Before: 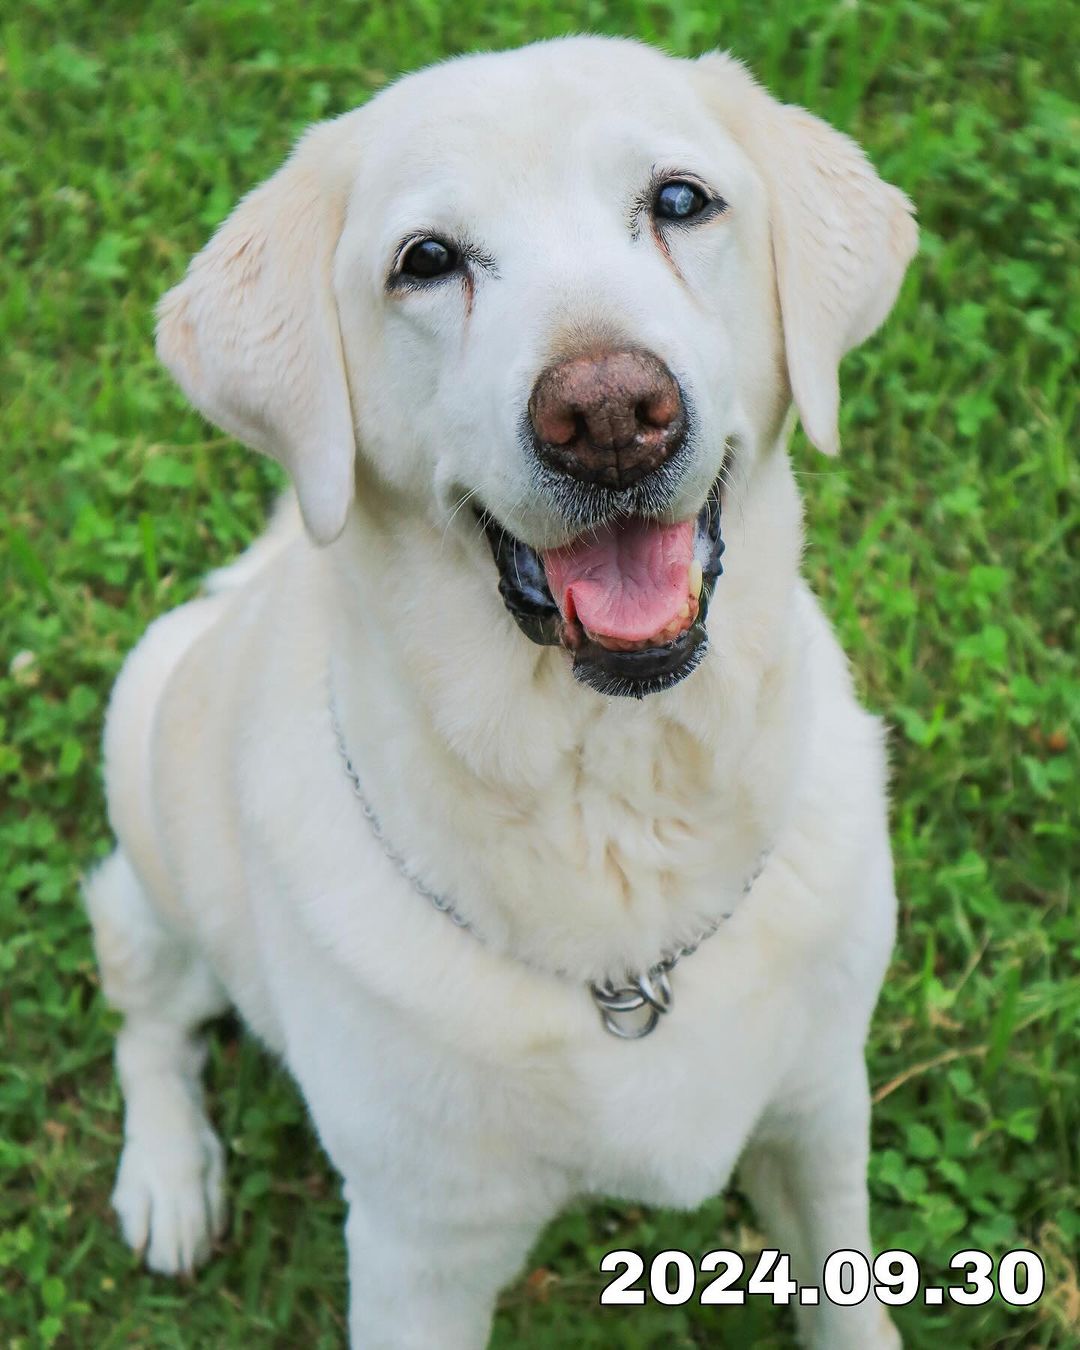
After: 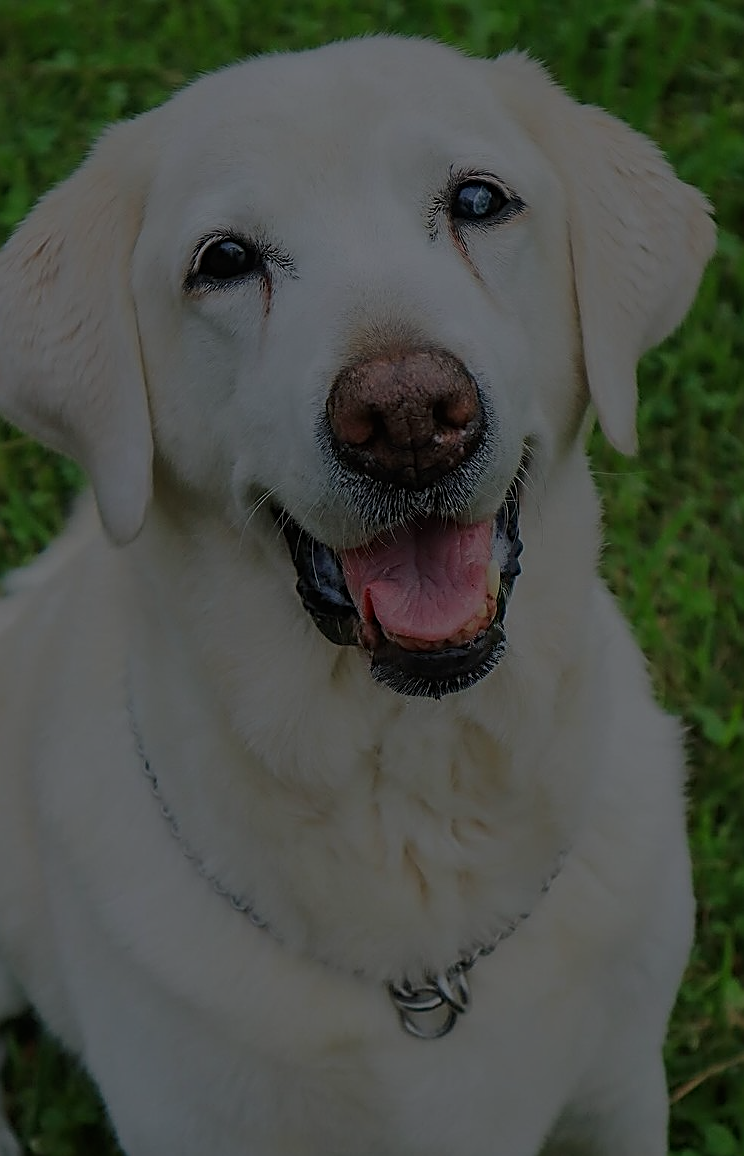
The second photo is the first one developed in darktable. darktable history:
crop: left 18.796%, right 12.312%, bottom 14.366%
shadows and highlights: radius 329.78, shadows 54.25, highlights -99.64, compress 94.31%, soften with gaussian
sharpen: amount 0.99
exposure: exposure -2.355 EV, compensate exposure bias true, compensate highlight preservation false
